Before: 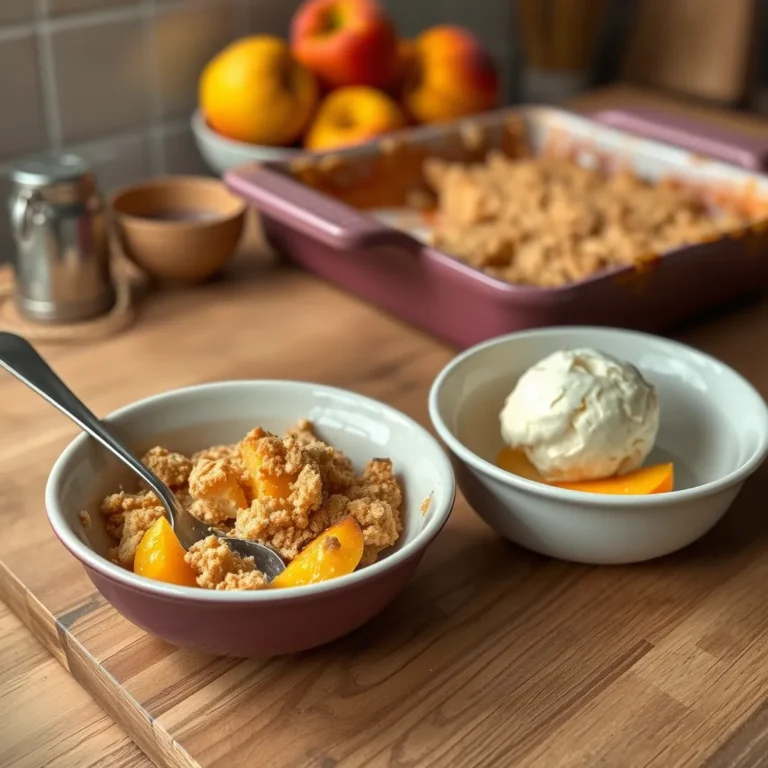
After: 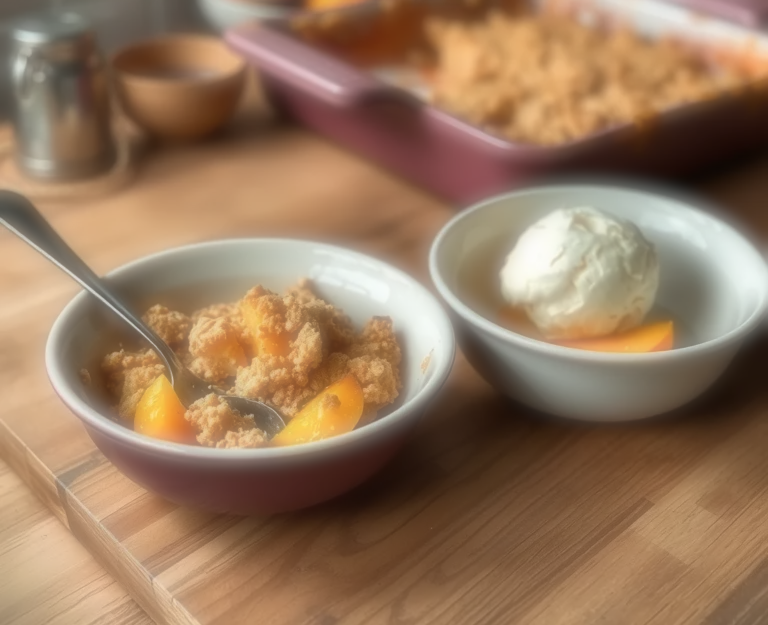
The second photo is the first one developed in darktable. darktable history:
soften: on, module defaults
local contrast: mode bilateral grid, contrast 100, coarseness 100, detail 94%, midtone range 0.2
crop and rotate: top 18.507%
contrast brightness saturation: saturation -0.1
